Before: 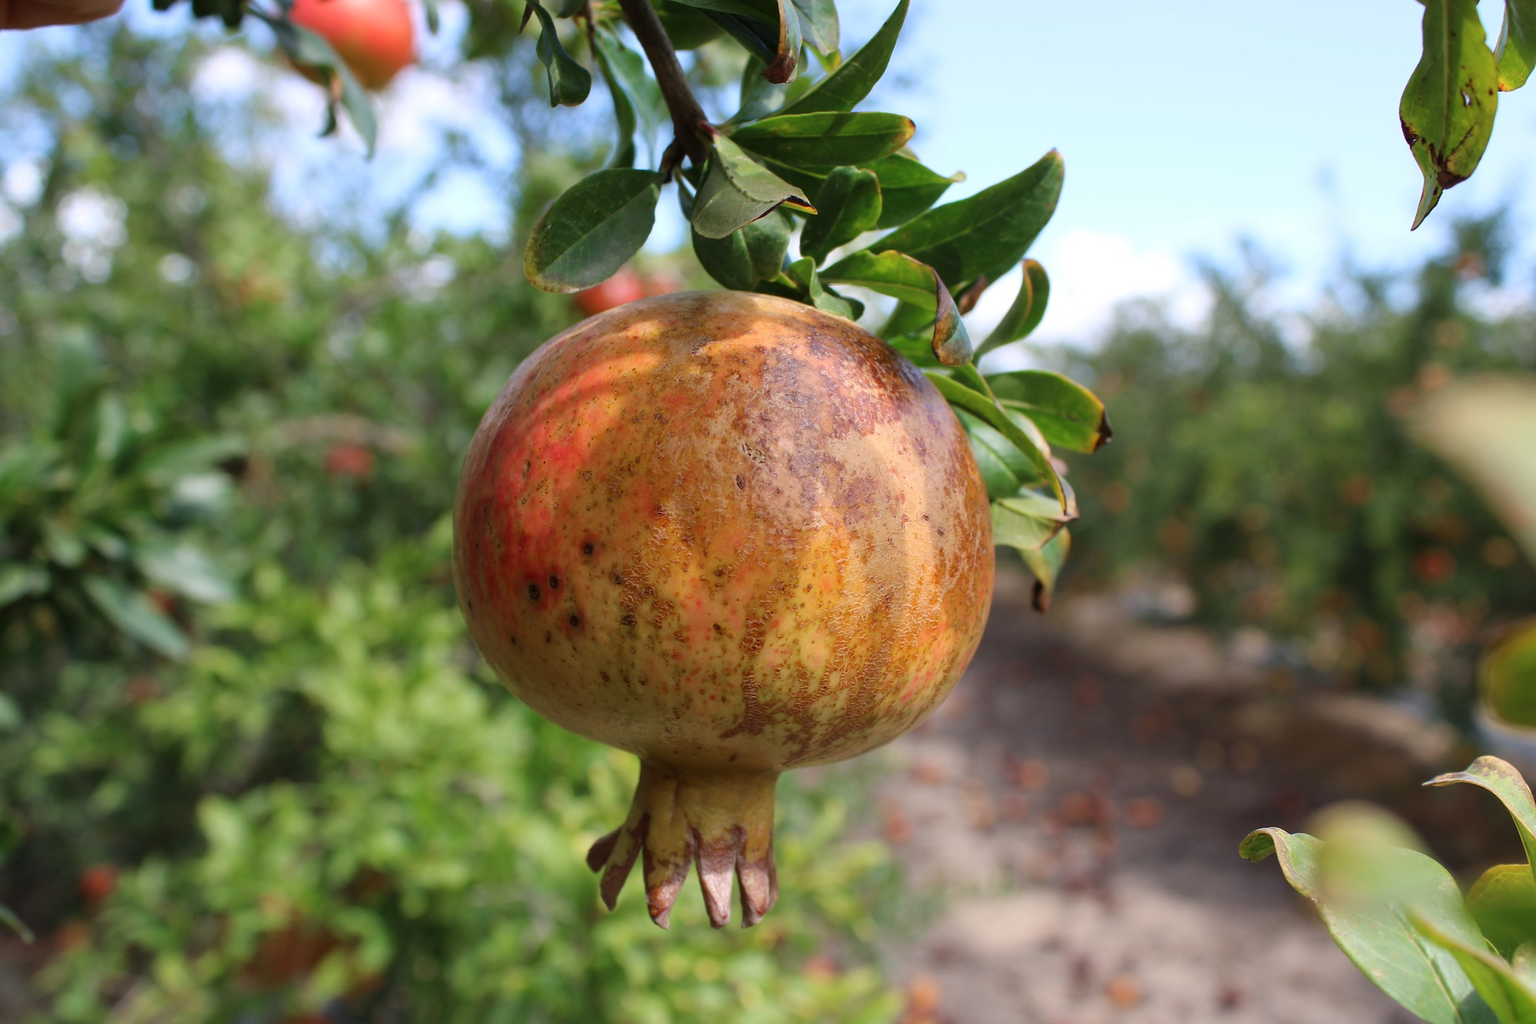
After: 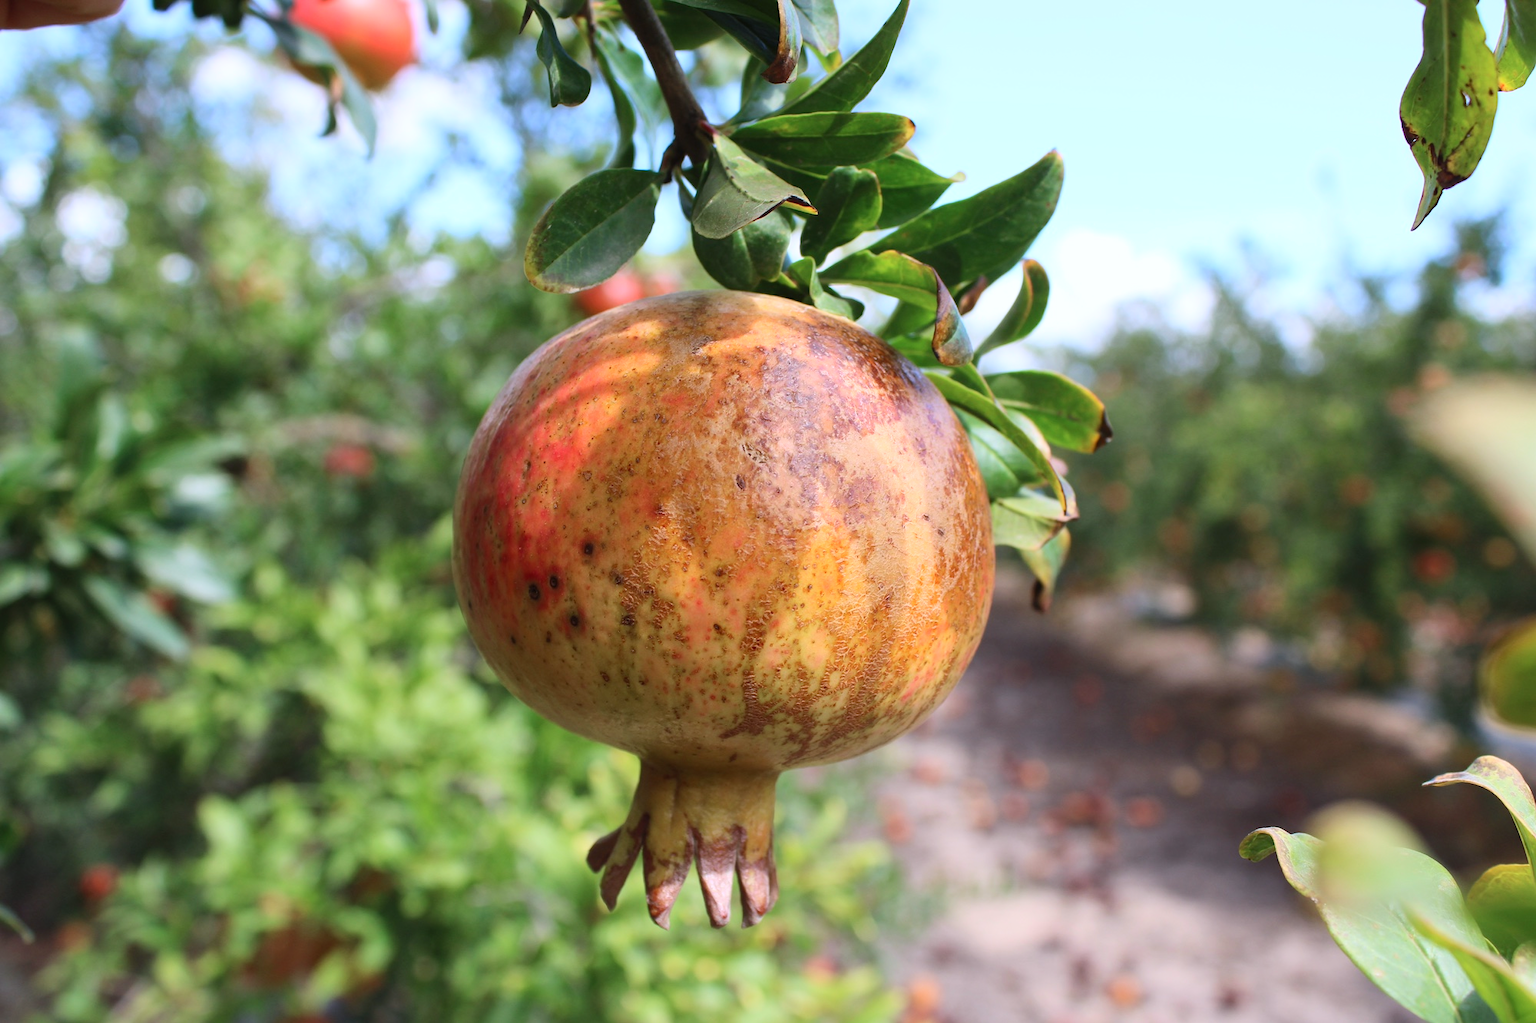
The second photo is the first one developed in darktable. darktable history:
color calibration: illuminant as shot in camera, x 0.358, y 0.373, temperature 4628.91 K
contrast brightness saturation: contrast 0.2, brightness 0.15, saturation 0.14
